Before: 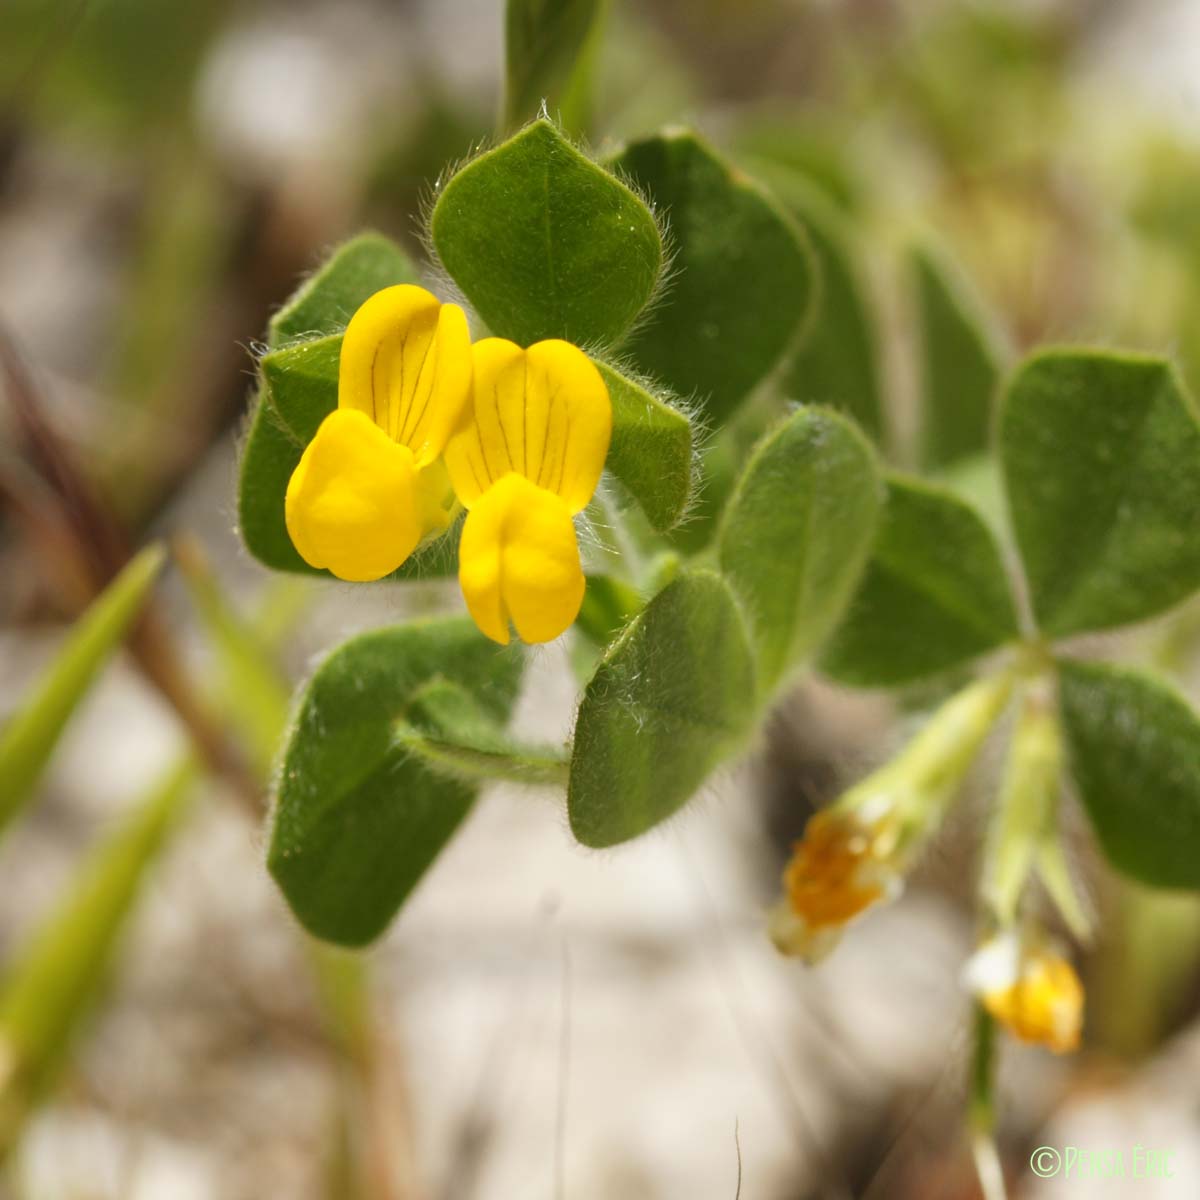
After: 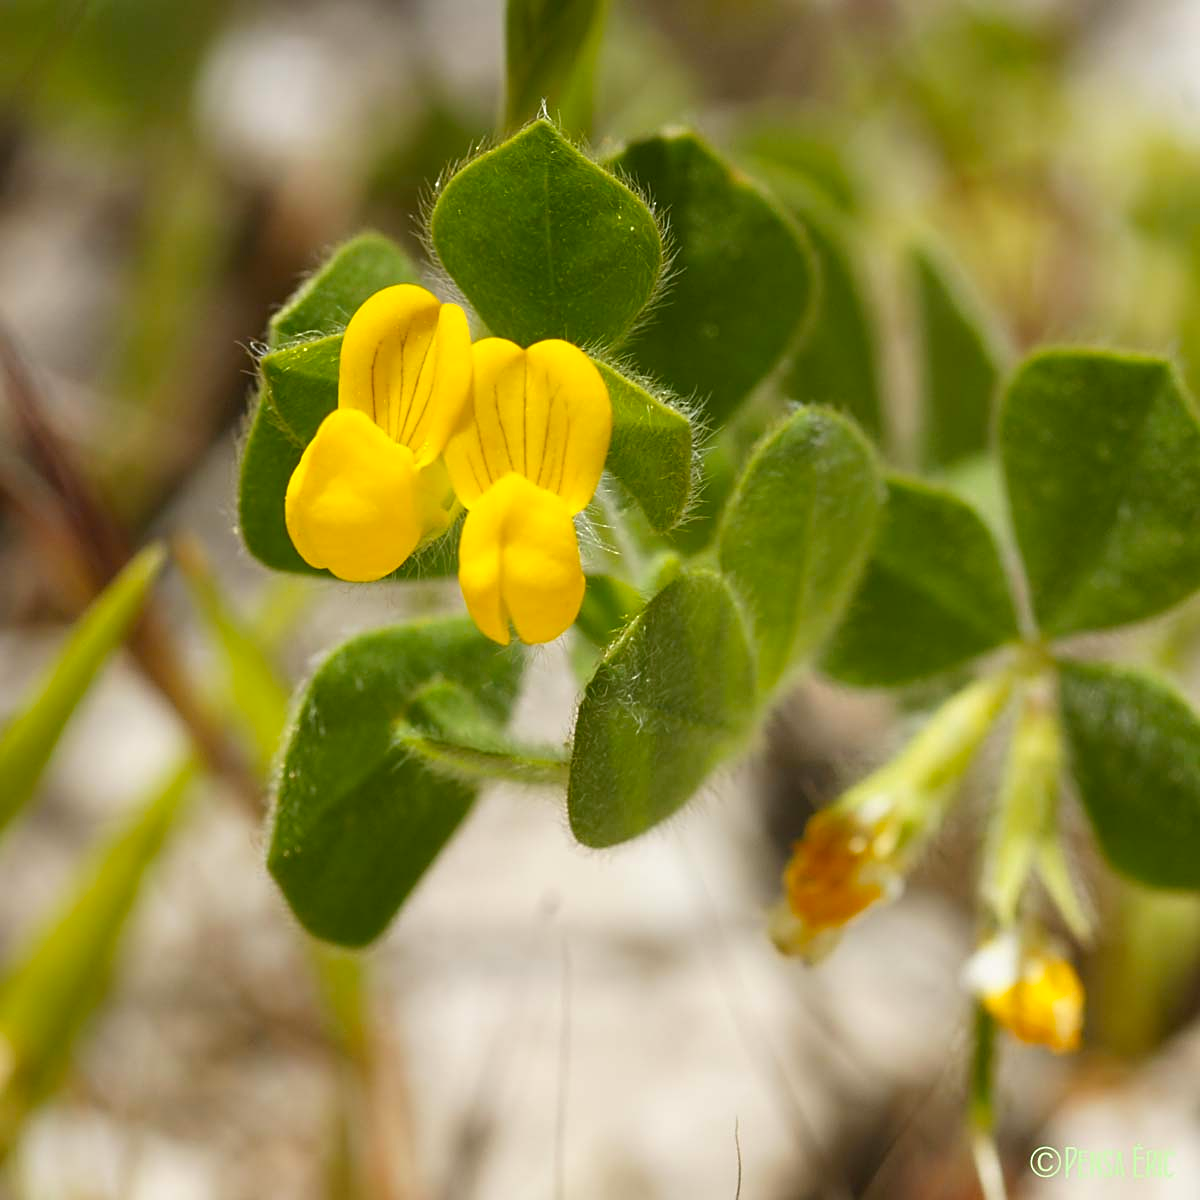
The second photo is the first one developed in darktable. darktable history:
color balance: output saturation 110%
sharpen: on, module defaults
exposure: black level correction 0.001, compensate highlight preservation false
